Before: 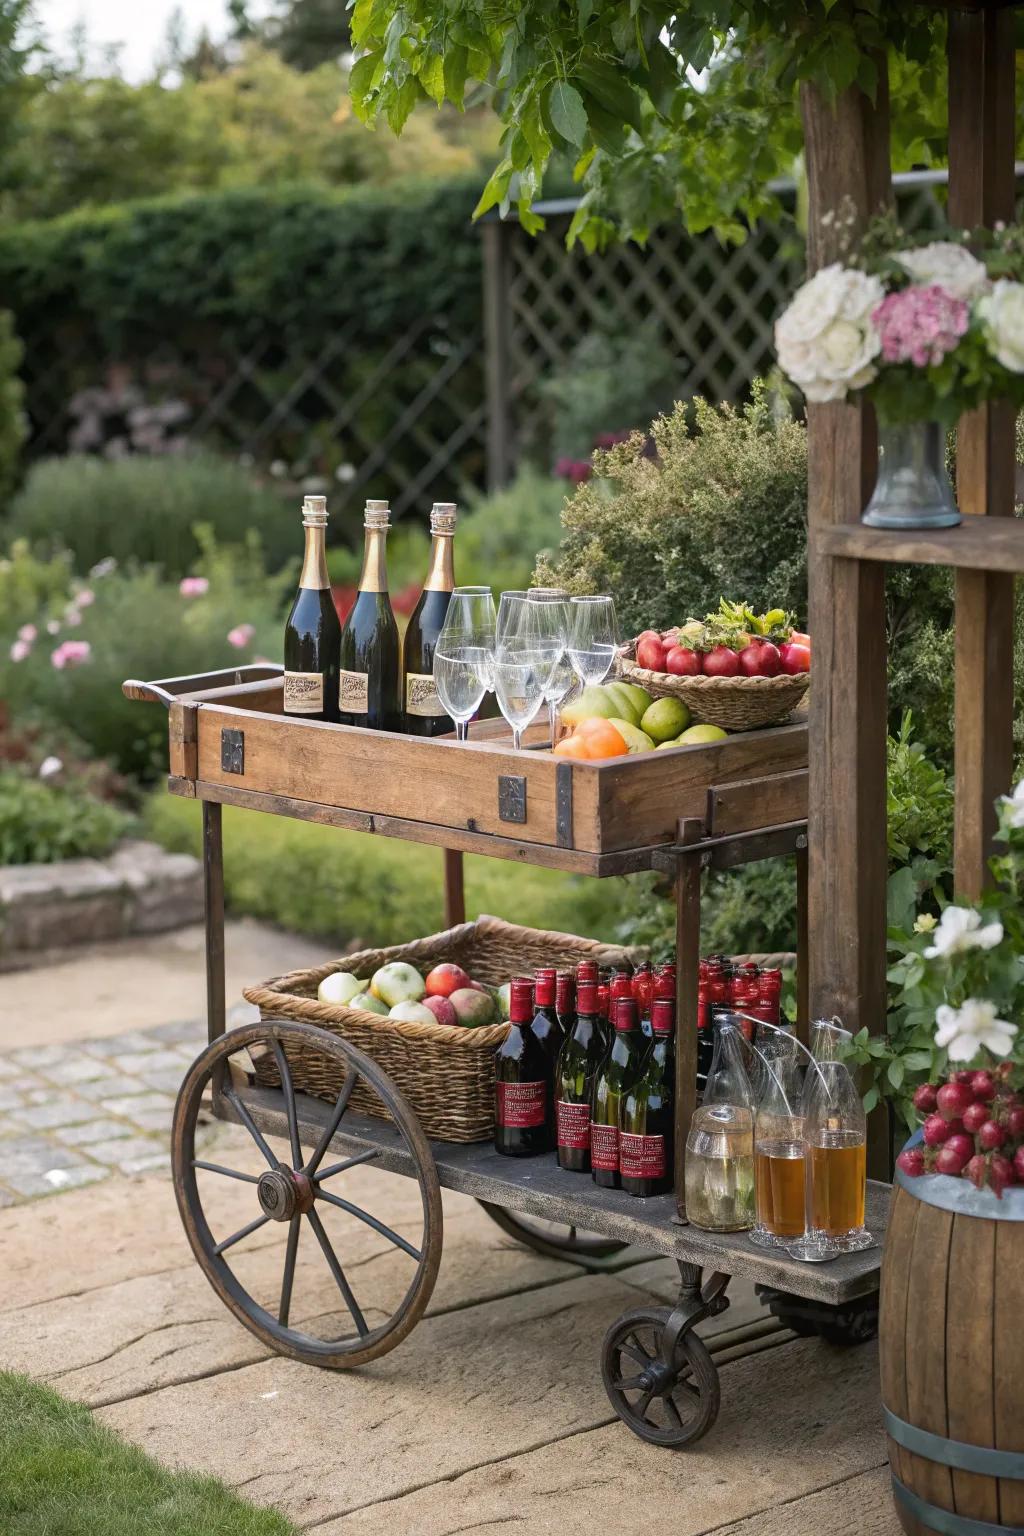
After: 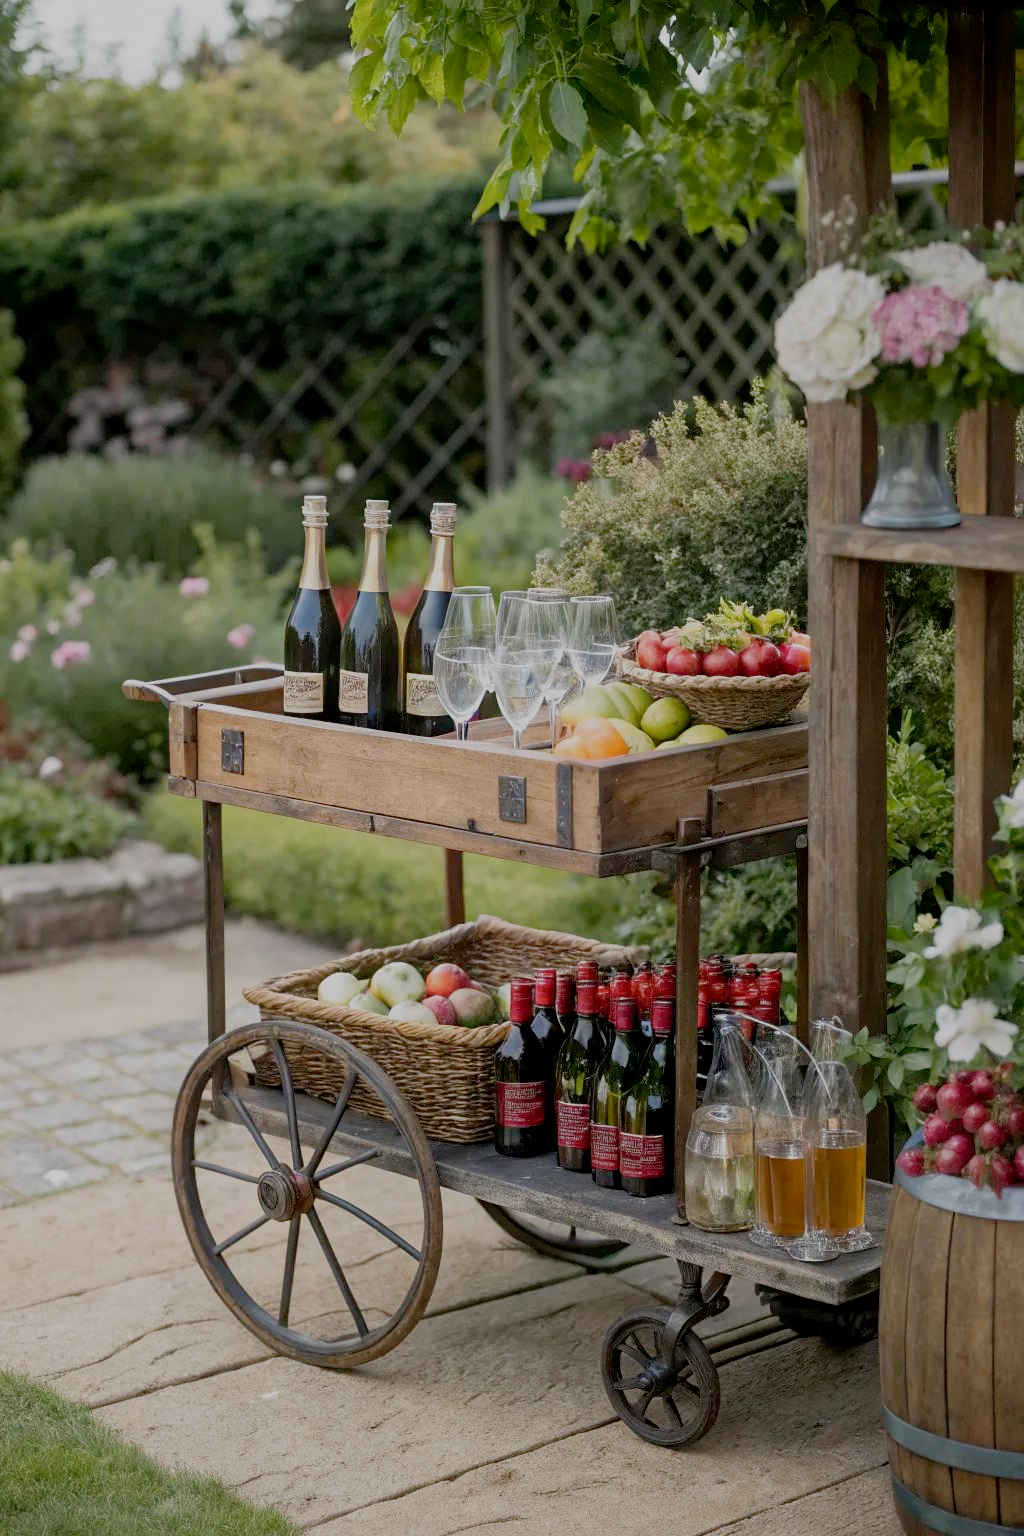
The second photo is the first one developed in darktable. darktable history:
filmic rgb: black relative exposure -8.75 EV, white relative exposure 4.98 EV, target black luminance 0%, hardness 3.77, latitude 66.15%, contrast 0.829, shadows ↔ highlights balance 19.92%, preserve chrominance no, color science v5 (2021), contrast in shadows safe, contrast in highlights safe
